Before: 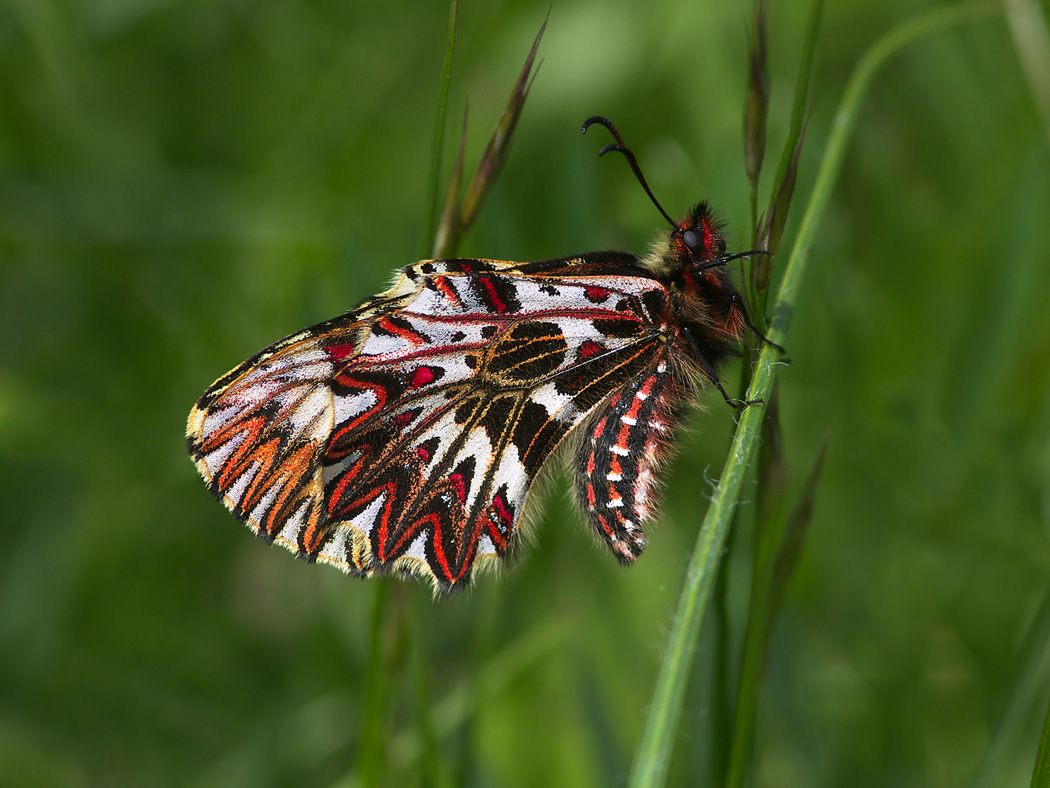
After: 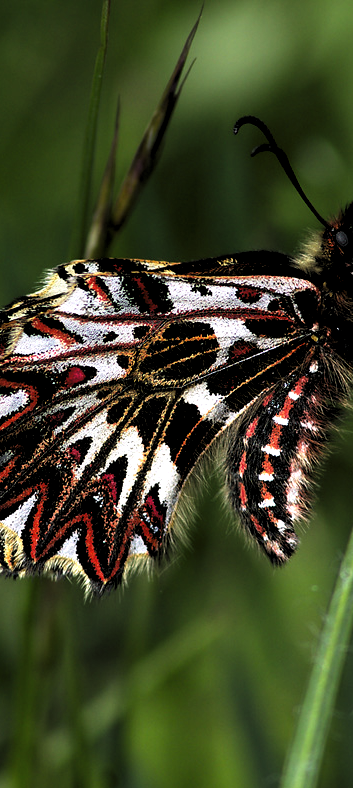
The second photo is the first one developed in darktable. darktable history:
levels: levels [0.182, 0.542, 0.902]
crop: left 33.171%, right 33.123%
